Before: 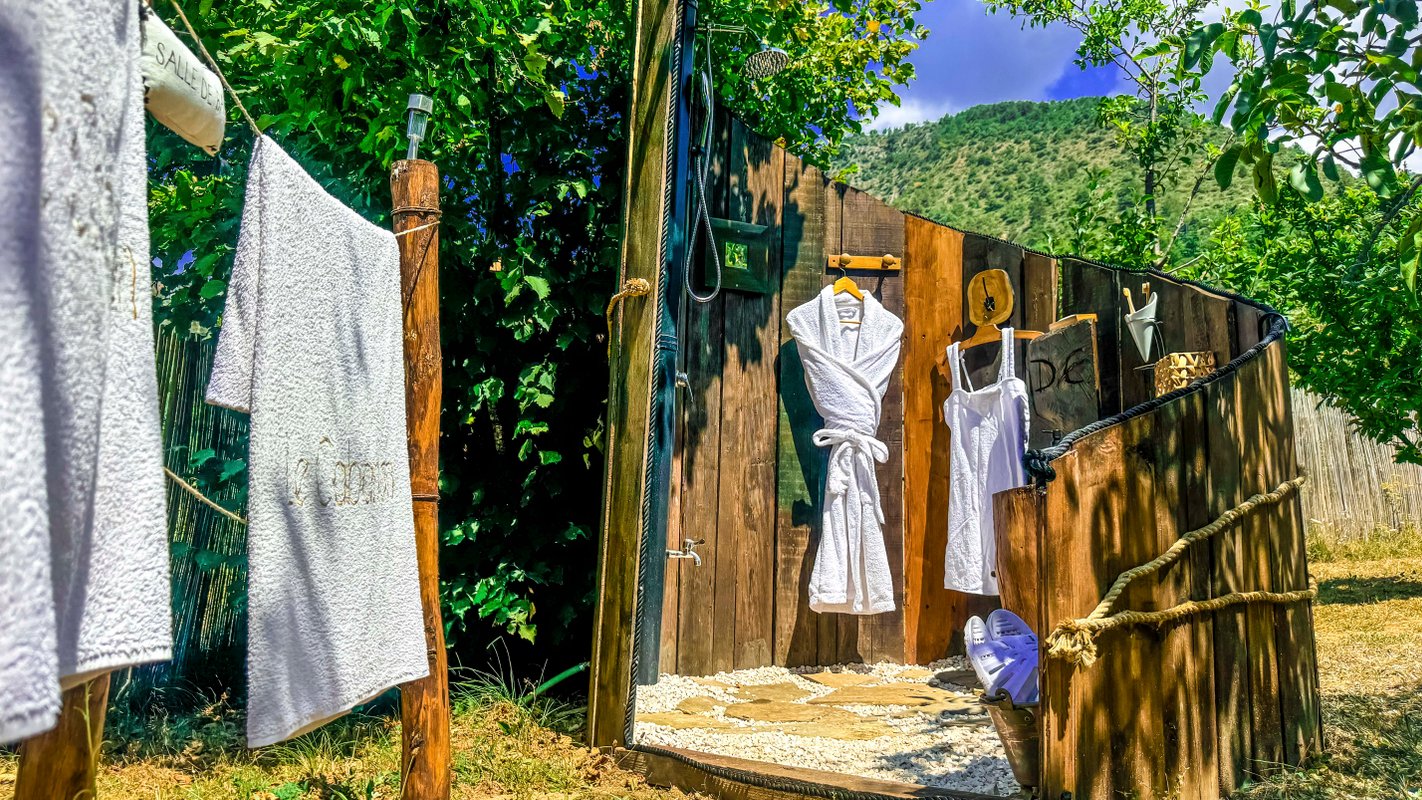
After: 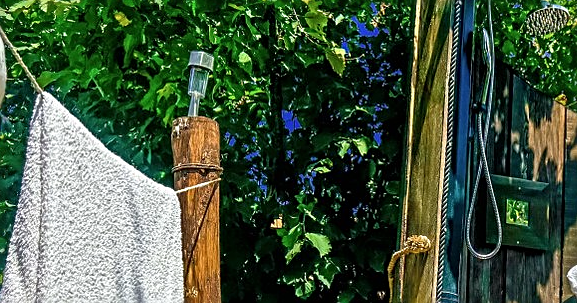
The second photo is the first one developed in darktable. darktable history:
sharpen: on, module defaults
contrast brightness saturation: saturation -0.05
crop: left 15.452%, top 5.459%, right 43.956%, bottom 56.62%
tone curve: curves: ch0 [(0, 0) (0.077, 0.082) (0.765, 0.73) (1, 1)]
